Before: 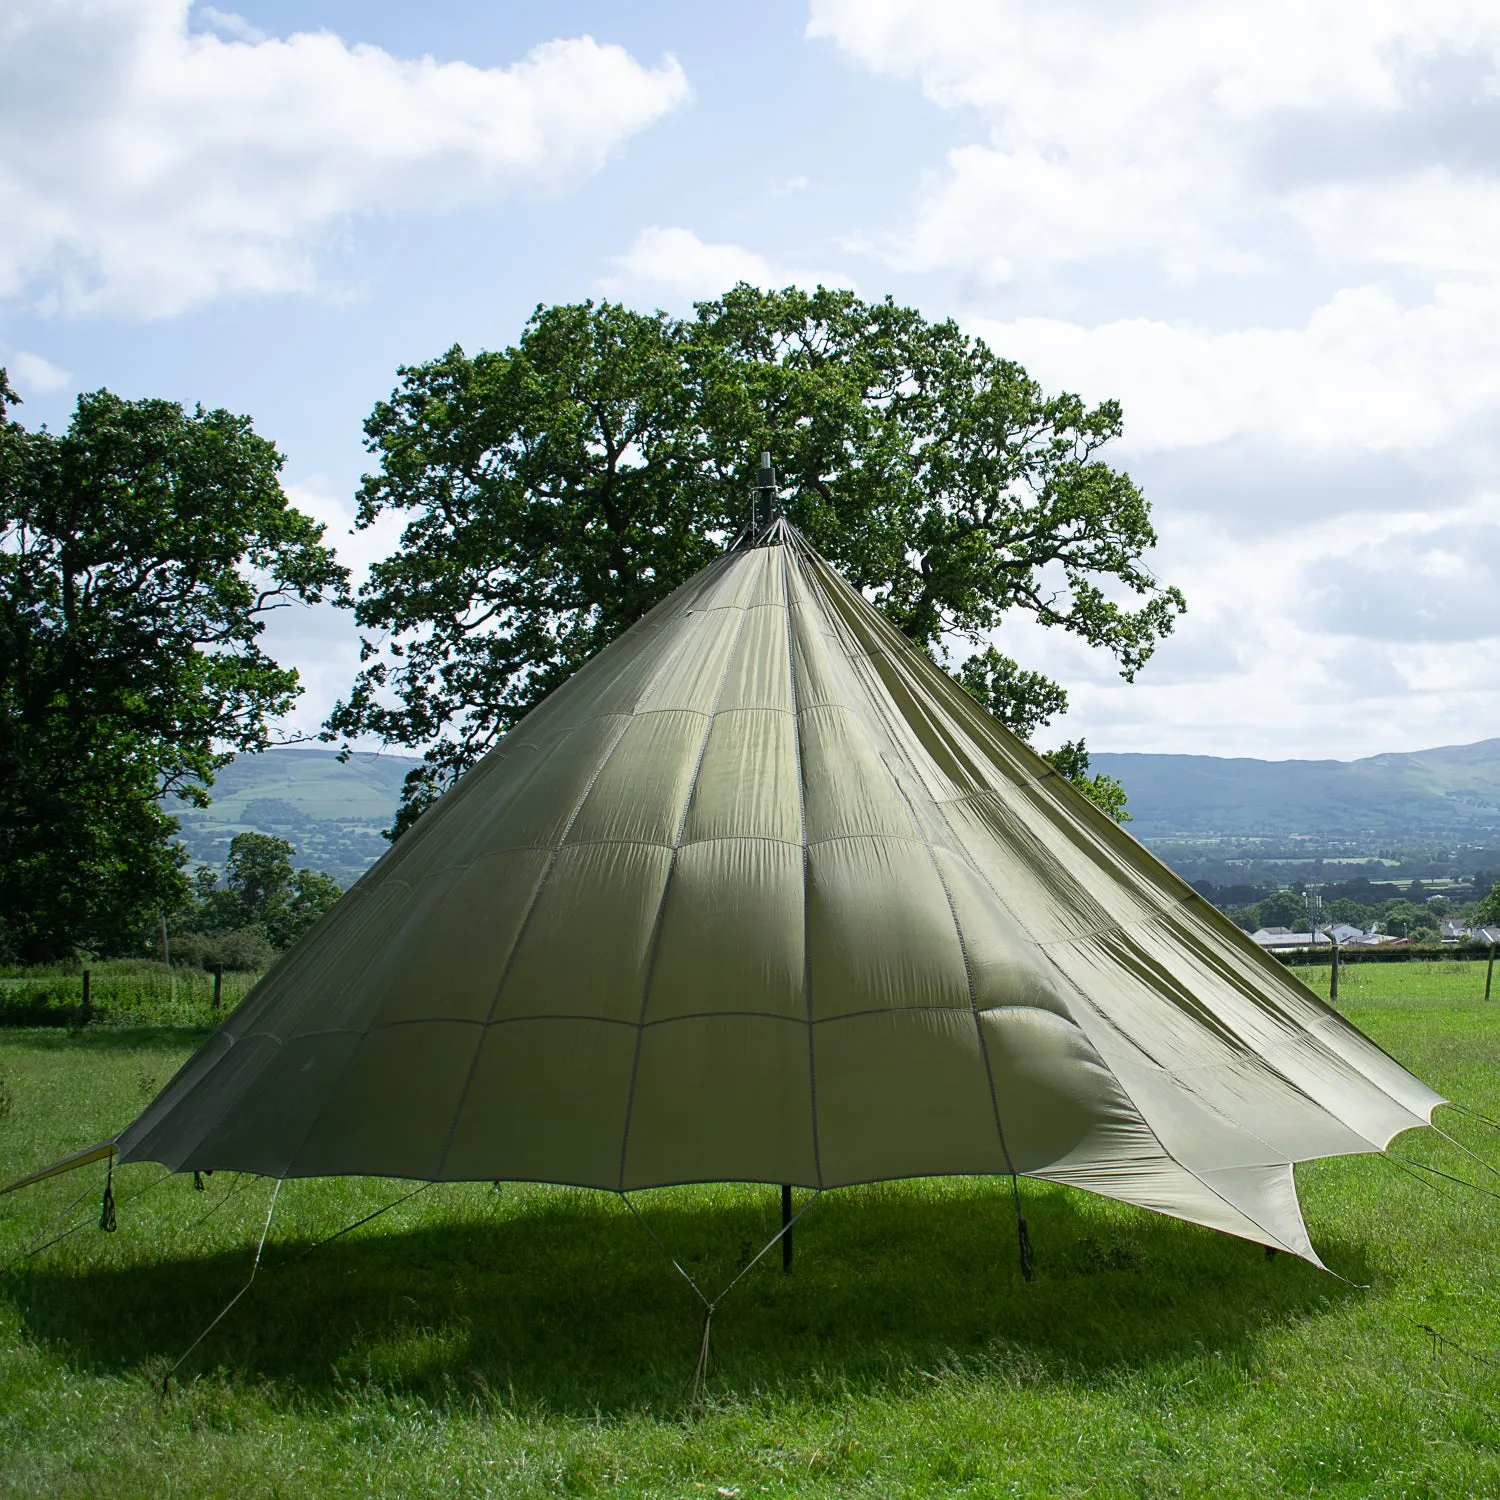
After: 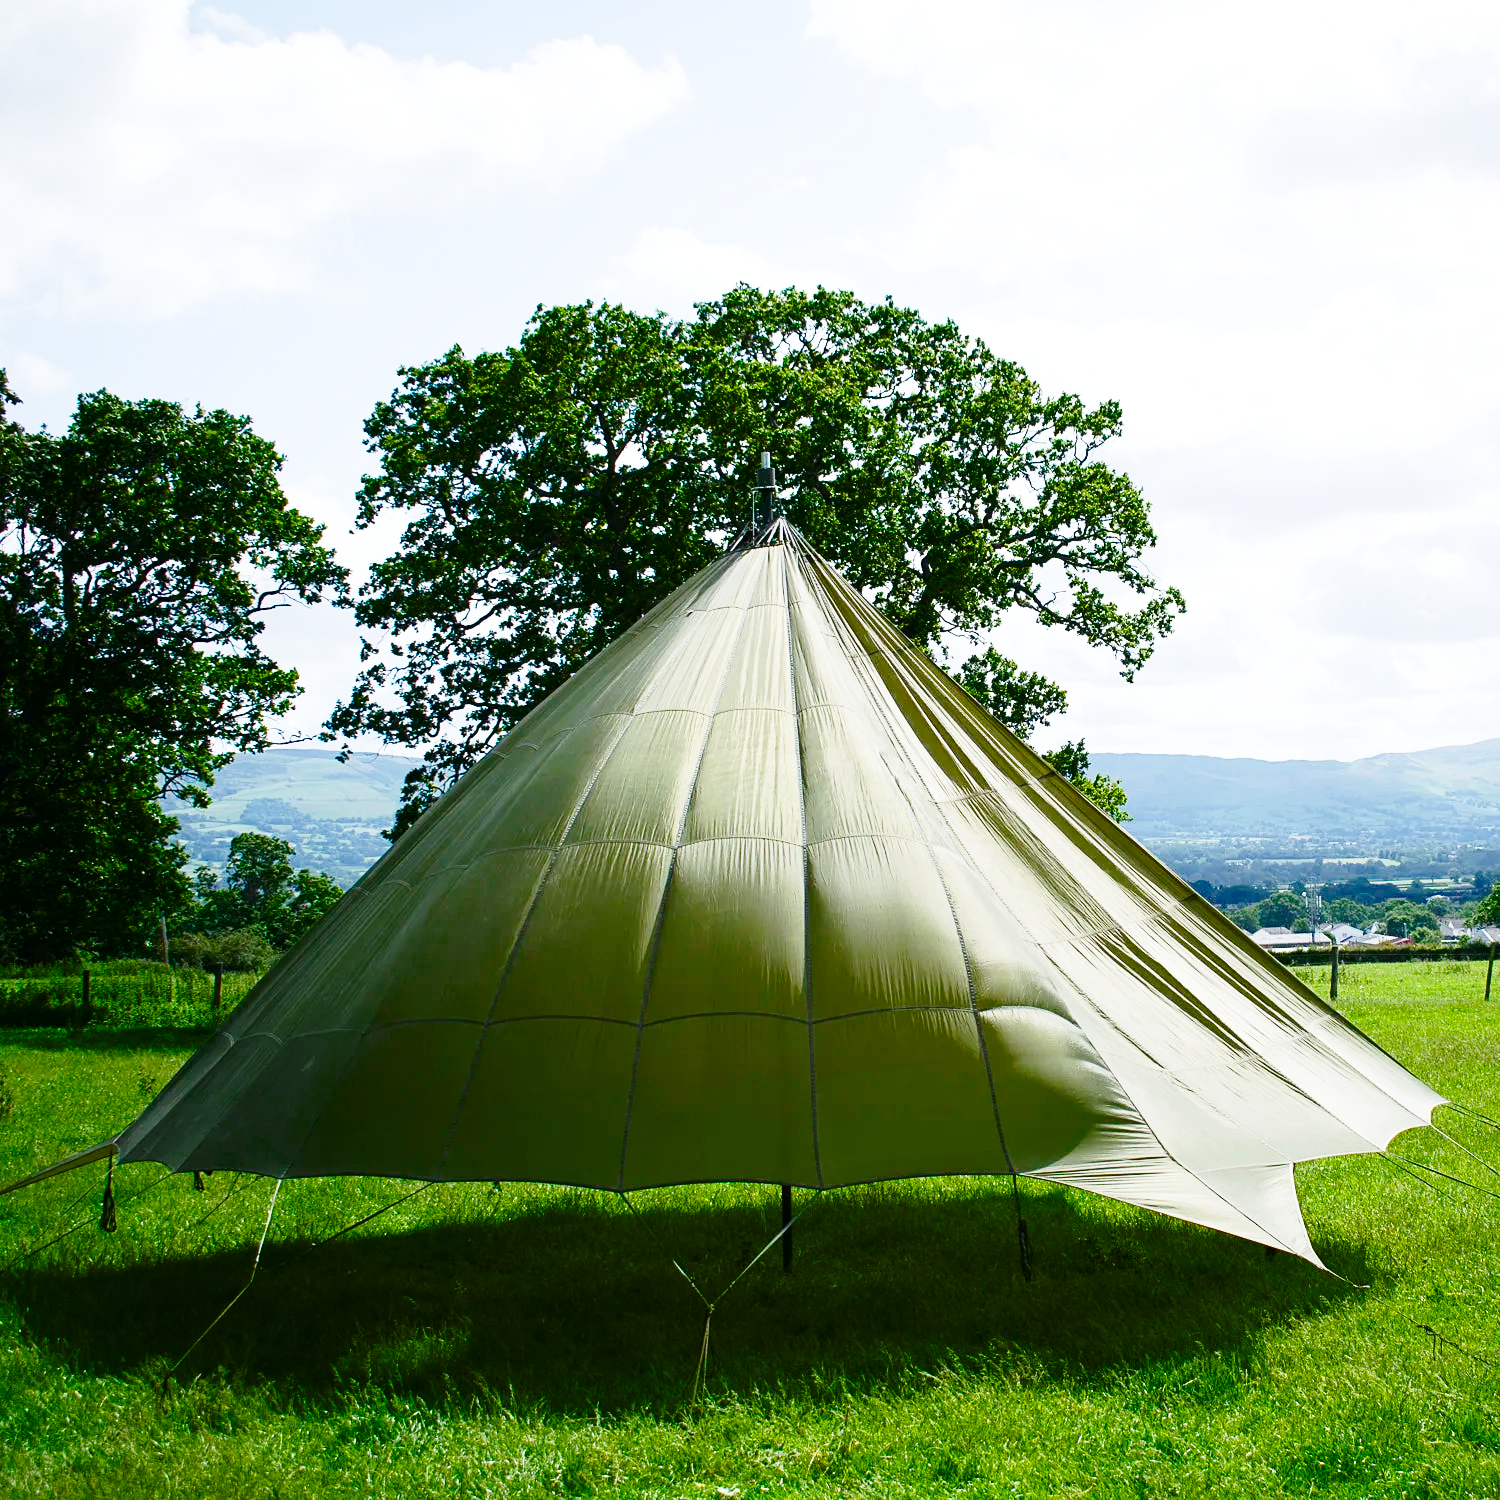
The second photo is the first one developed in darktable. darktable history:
color balance rgb: linear chroma grading › shadows 15.794%, perceptual saturation grading › global saturation 20%, perceptual saturation grading › highlights -25.366%, perceptual saturation grading › shadows 24.897%, global vibrance -8.219%, contrast -12.805%, saturation formula JzAzBz (2021)
tone equalizer: -8 EV -0.42 EV, -7 EV -0.399 EV, -6 EV -0.333 EV, -5 EV -0.211 EV, -3 EV 0.192 EV, -2 EV 0.31 EV, -1 EV 0.397 EV, +0 EV 0.41 EV, edges refinement/feathering 500, mask exposure compensation -1.57 EV, preserve details no
base curve: curves: ch0 [(0, 0) (0.028, 0.03) (0.121, 0.232) (0.46, 0.748) (0.859, 0.968) (1, 1)], preserve colors none
